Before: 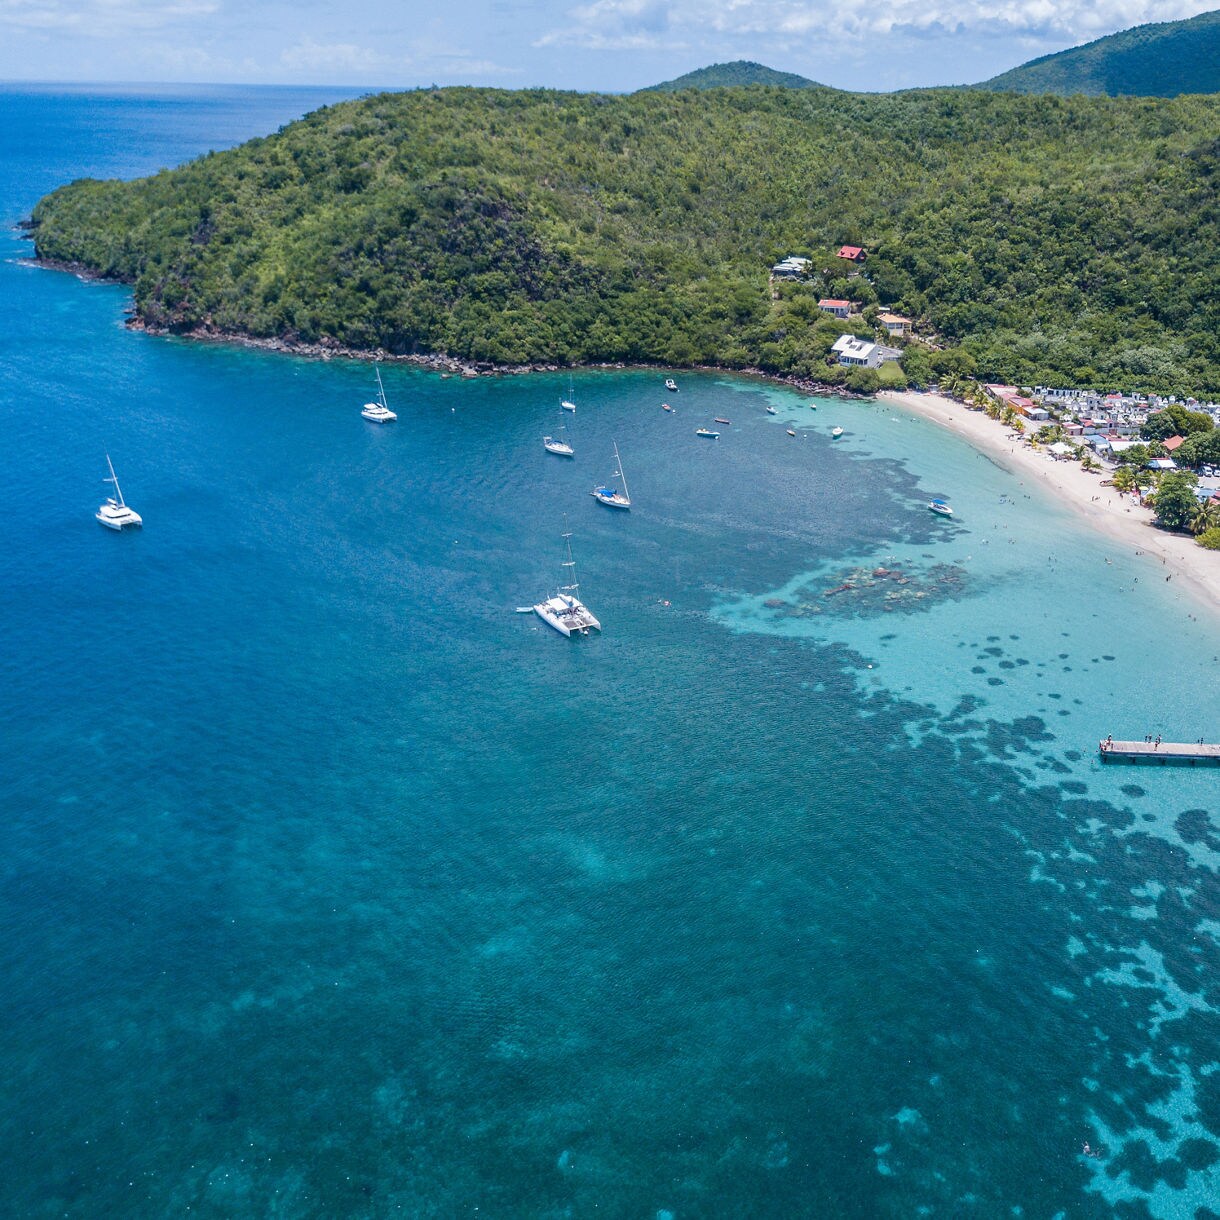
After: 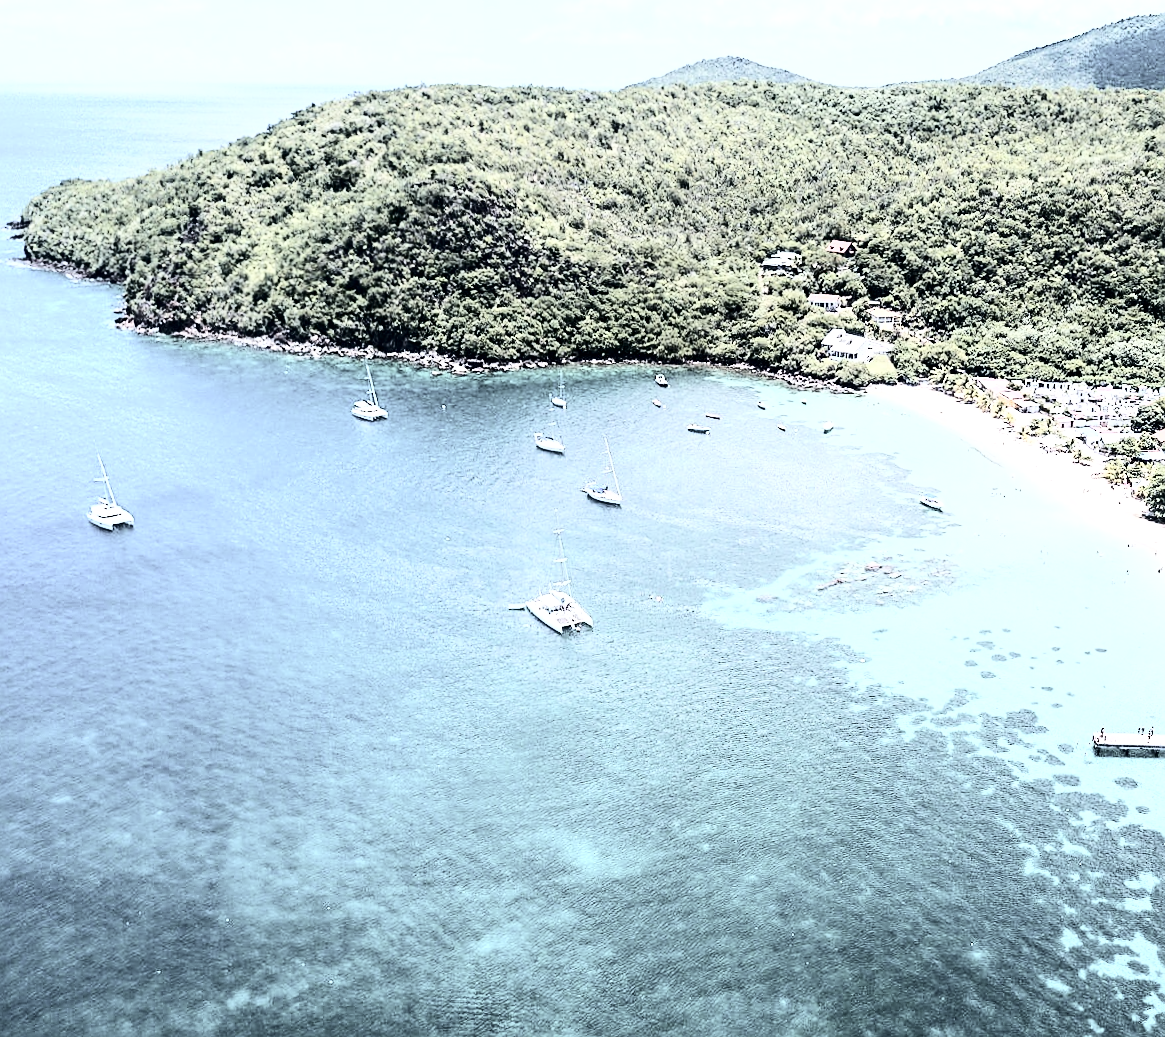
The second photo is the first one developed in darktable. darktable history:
contrast brightness saturation: contrast 0.24, brightness -0.227, saturation 0.137
base curve: curves: ch0 [(0, 0) (0.007, 0.004) (0.027, 0.03) (0.046, 0.07) (0.207, 0.54) (0.442, 0.872) (0.673, 0.972) (1, 1)]
crop and rotate: angle 0.418°, left 0.35%, right 3.462%, bottom 14.351%
tone equalizer: -8 EV -0.747 EV, -7 EV -0.739 EV, -6 EV -0.585 EV, -5 EV -0.376 EV, -3 EV 0.395 EV, -2 EV 0.6 EV, -1 EV 0.682 EV, +0 EV 0.731 EV
shadows and highlights: radius 95.94, shadows -14.16, white point adjustment 0.294, highlights 32.1, compress 48.49%, soften with gaussian
color zones: curves: ch1 [(0, 0.153) (0.143, 0.15) (0.286, 0.151) (0.429, 0.152) (0.571, 0.152) (0.714, 0.151) (0.857, 0.151) (1, 0.153)]
sharpen: on, module defaults
